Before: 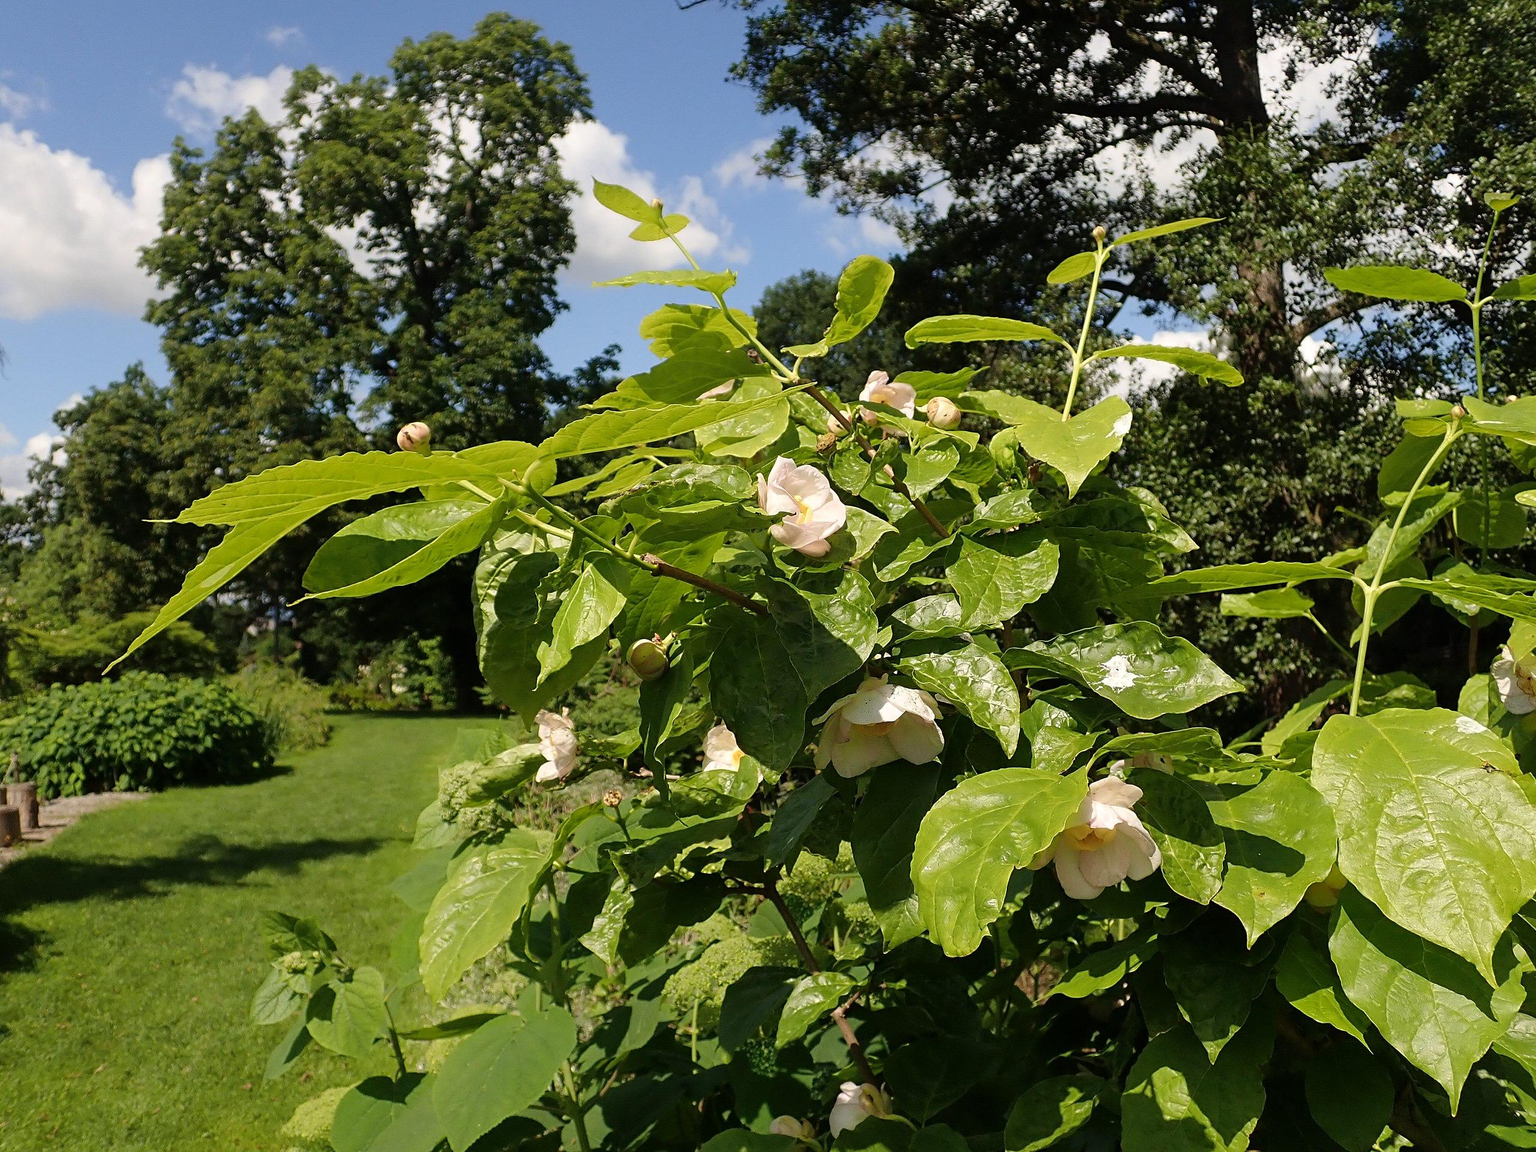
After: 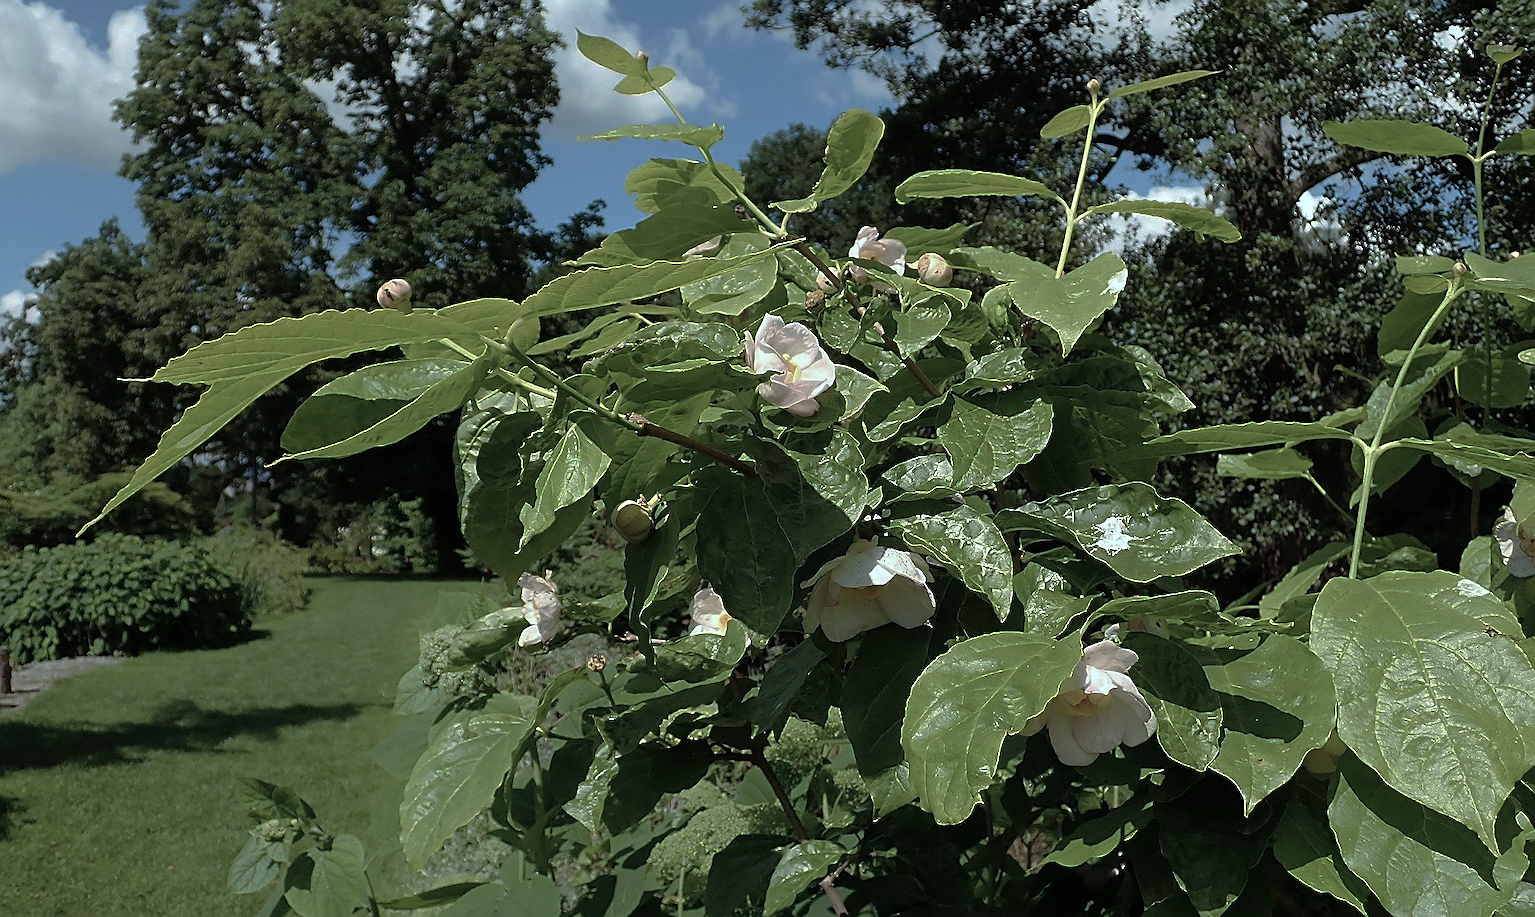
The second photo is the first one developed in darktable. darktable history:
crop and rotate: left 1.82%, top 12.952%, right 0.149%, bottom 8.935%
base curve: curves: ch0 [(0, 0) (0.826, 0.587) (1, 1)], preserve colors none
sharpen: on, module defaults
color correction: highlights a* -13.4, highlights b* -17.43, saturation 0.704
